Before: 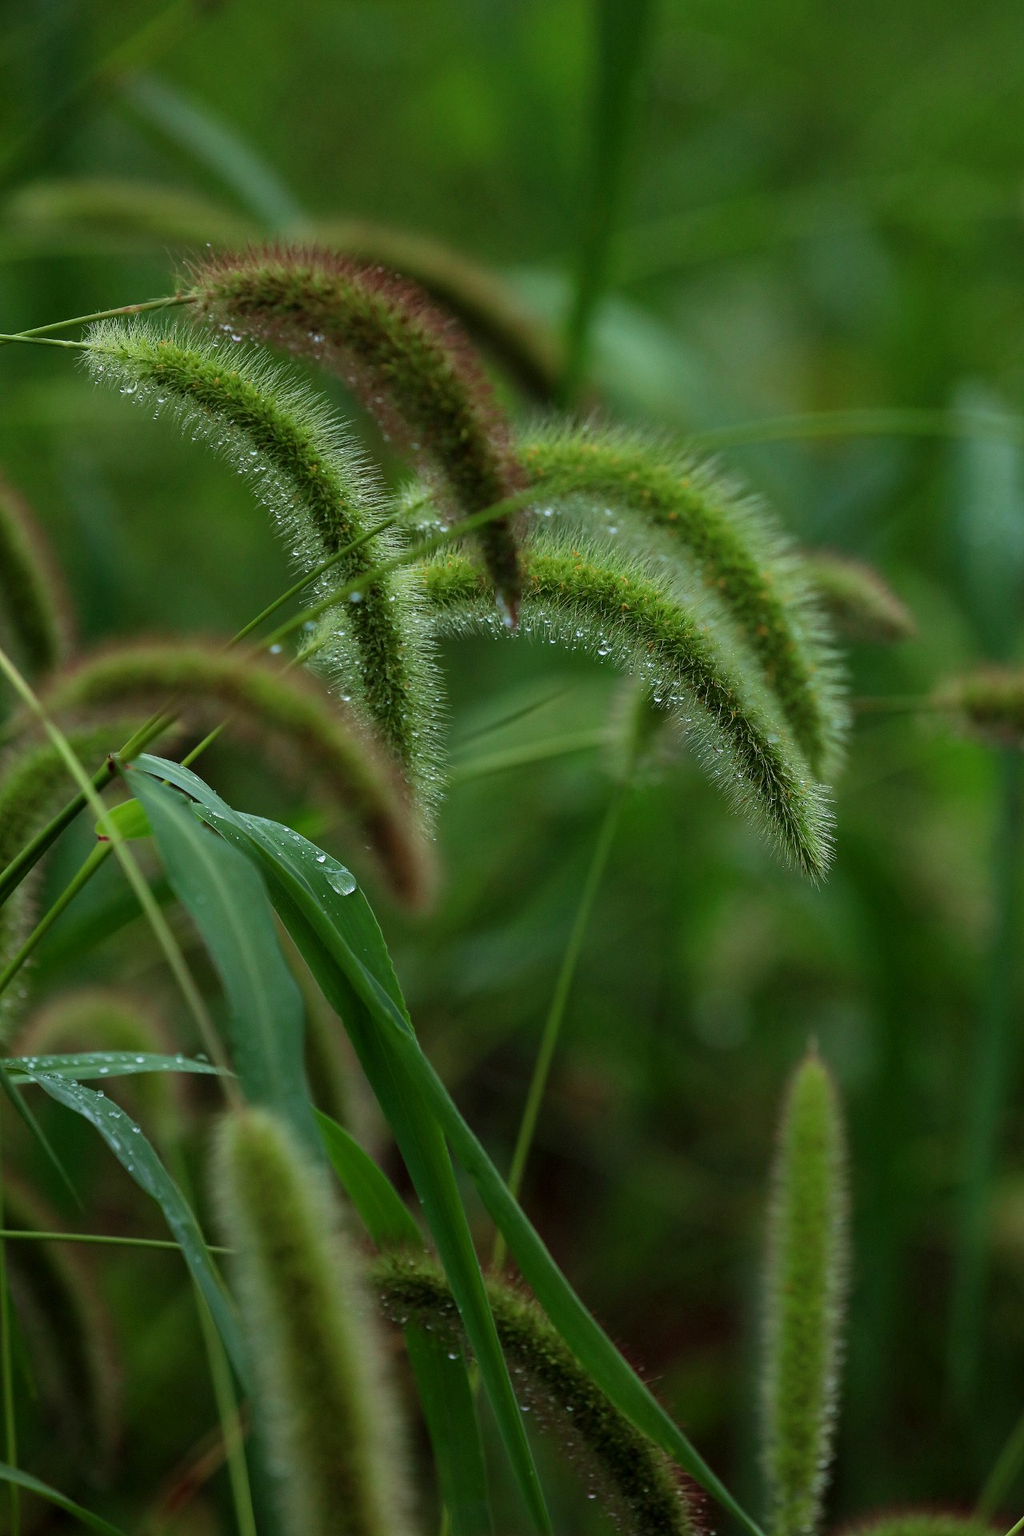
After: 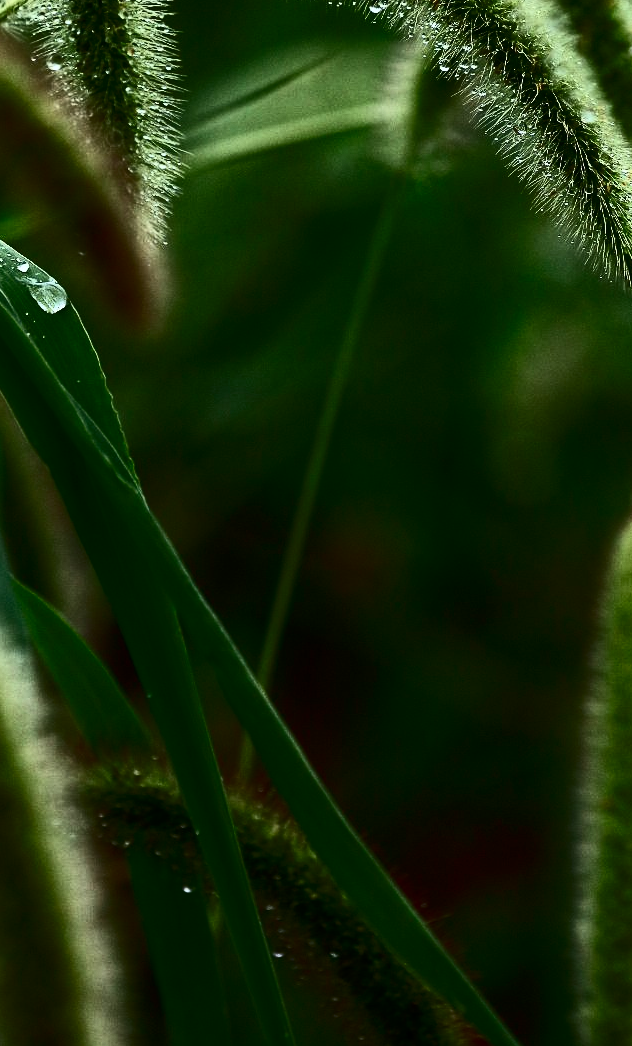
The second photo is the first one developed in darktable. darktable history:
contrast brightness saturation: contrast 0.934, brightness 0.192
crop: left 29.565%, top 42.025%, right 21.026%, bottom 3.494%
